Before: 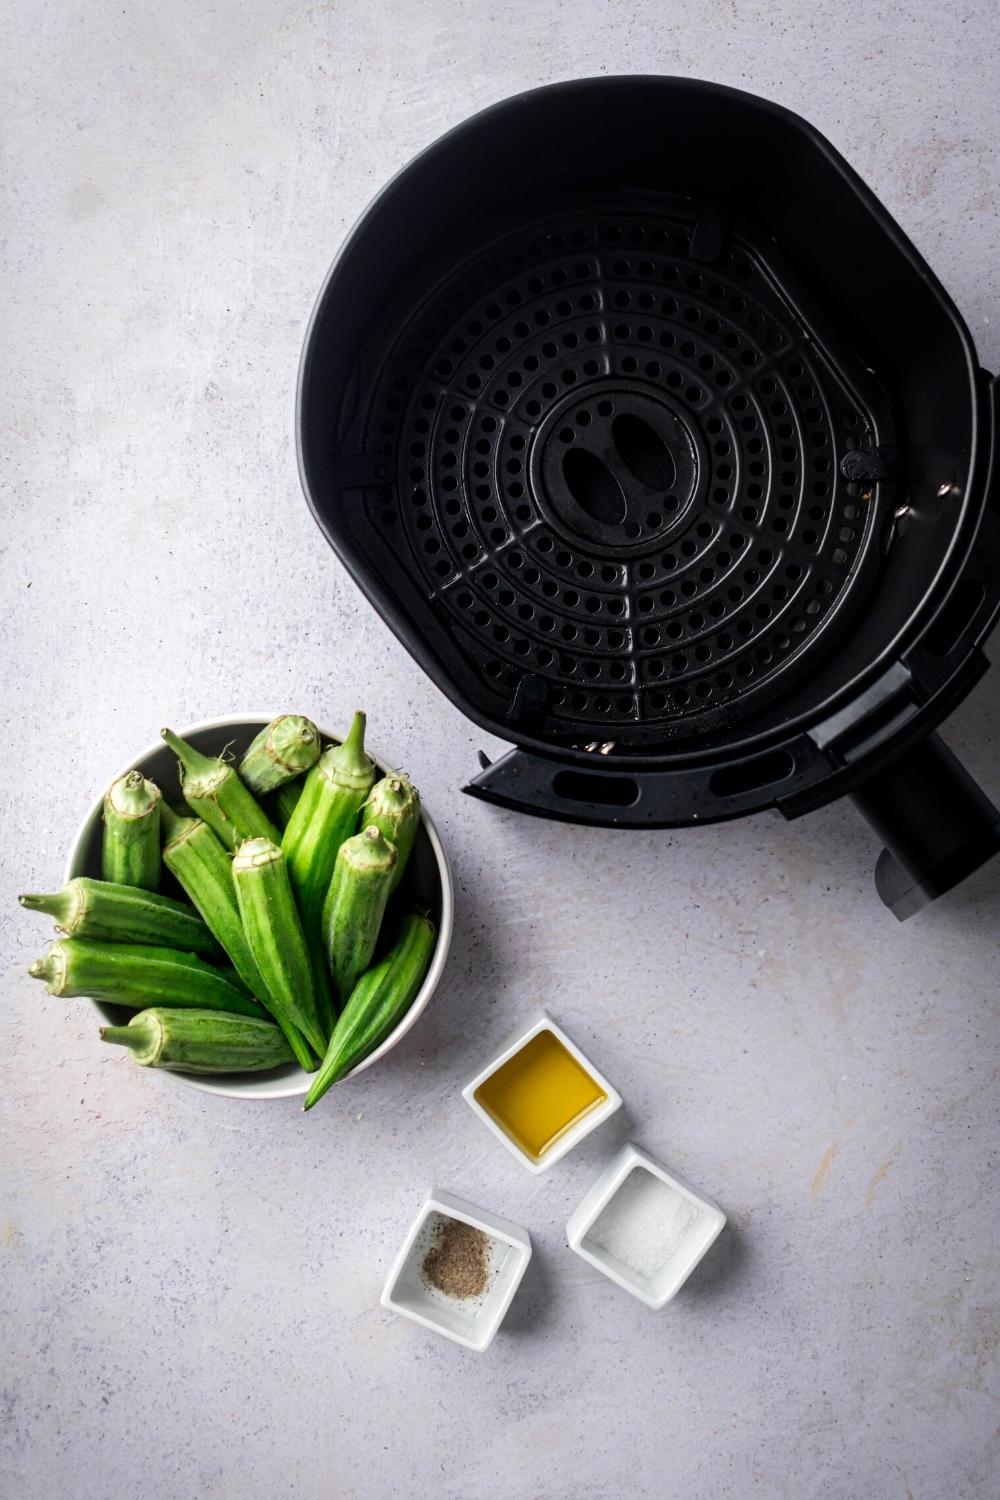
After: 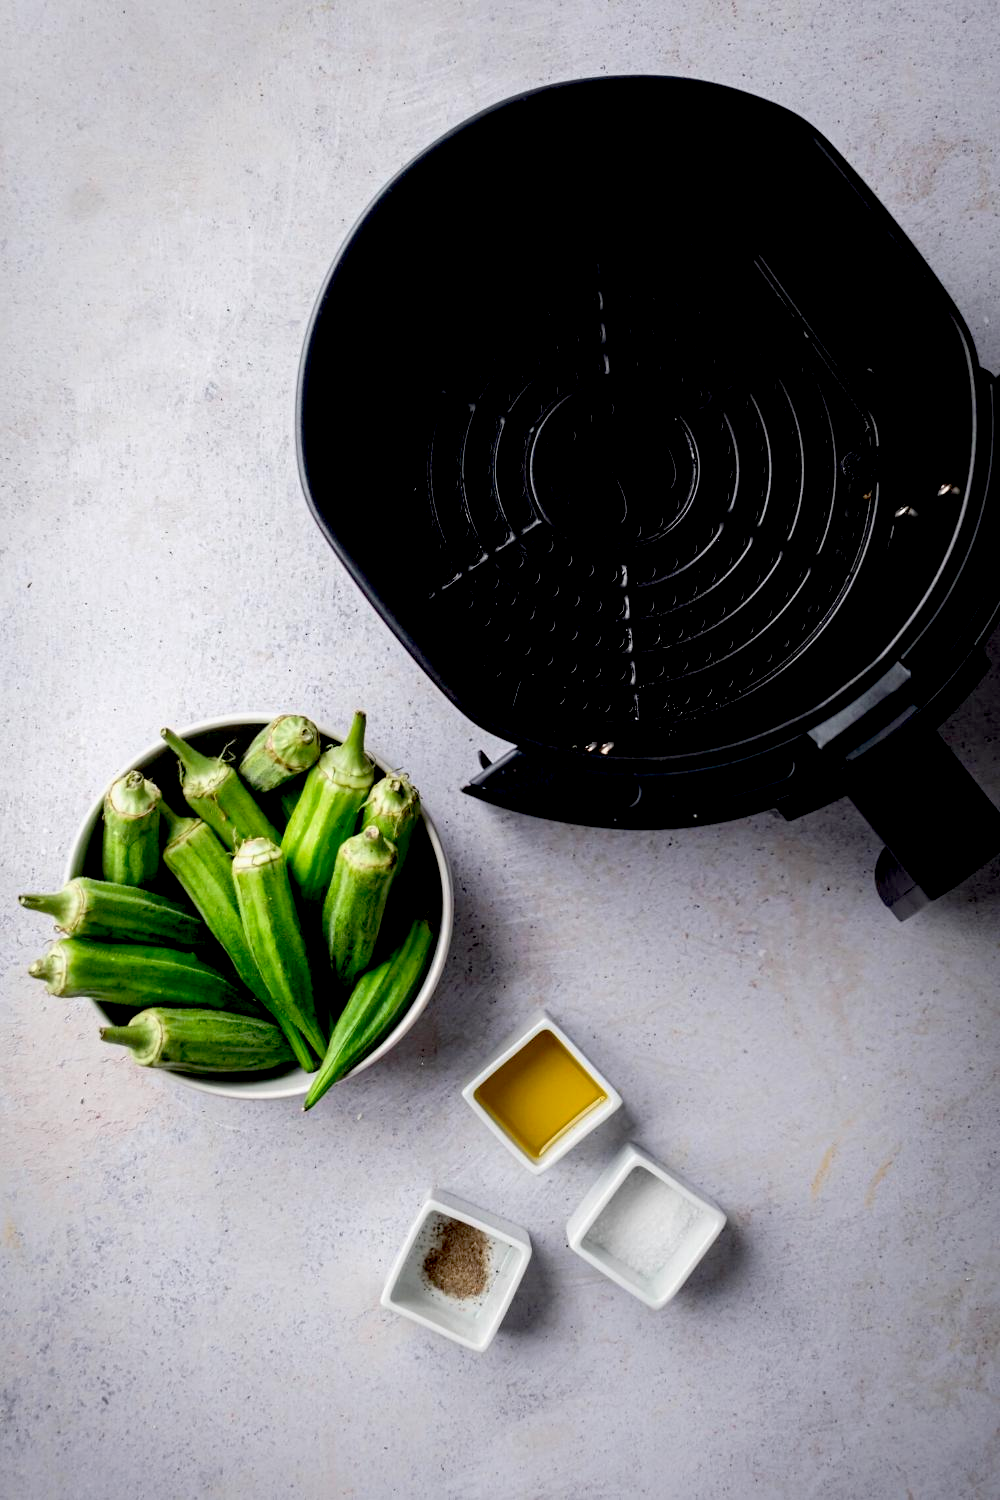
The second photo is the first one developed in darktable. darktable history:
exposure: black level correction 0.028, exposure -0.082 EV, compensate highlight preservation false
